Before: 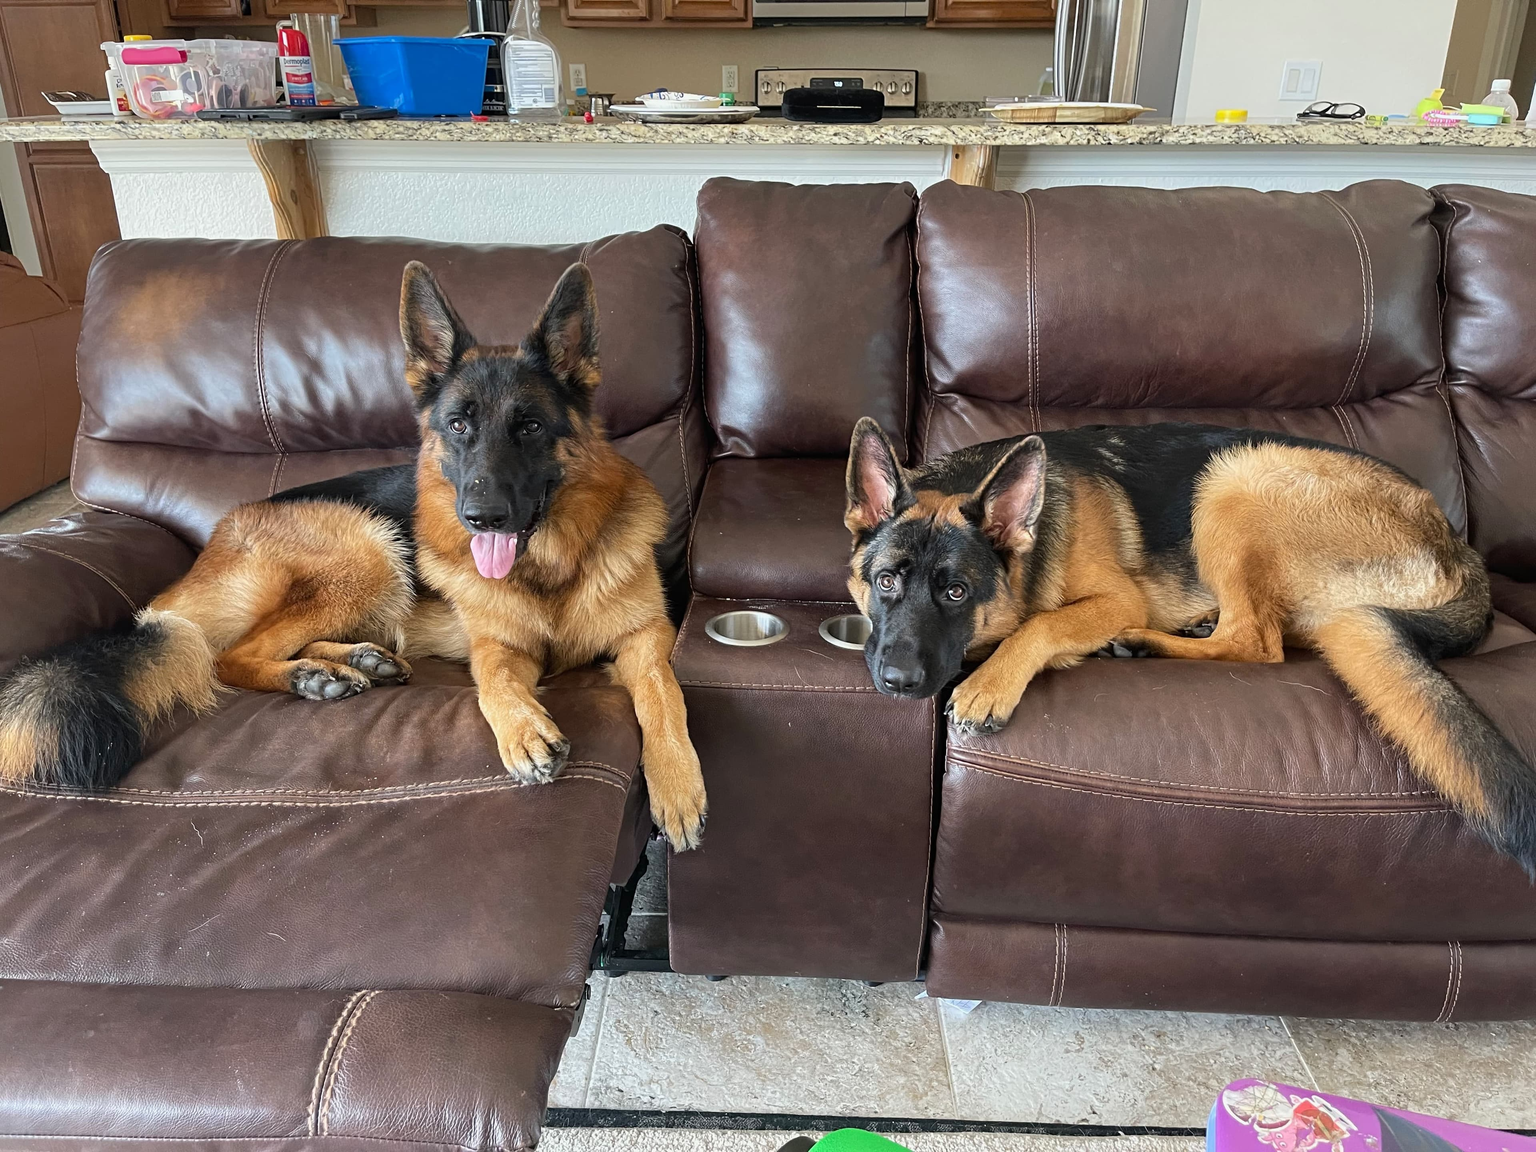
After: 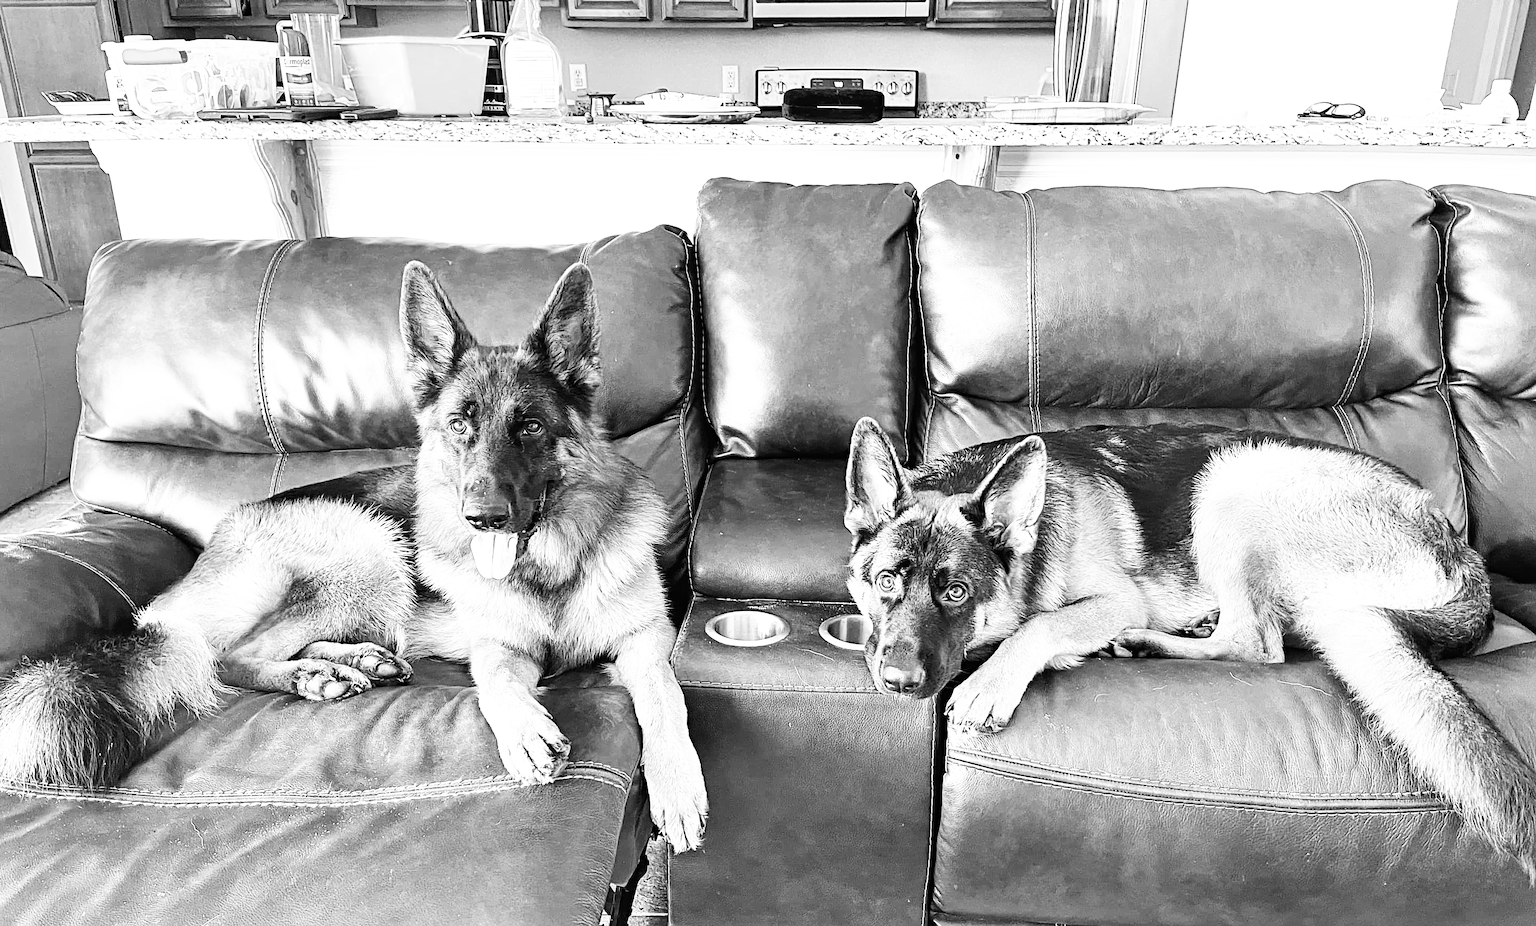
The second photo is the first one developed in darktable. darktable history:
sharpen: on, module defaults
color calibration: output gray [0.23, 0.37, 0.4, 0], gray › normalize channels true, illuminant as shot in camera, x 0.384, y 0.38, temperature 3984.64 K, gamut compression 0.03
exposure: black level correction 0, exposure 1.001 EV, compensate highlight preservation false
shadows and highlights: shadows 76.32, highlights -24.19, soften with gaussian
base curve: curves: ch0 [(0, 0) (0.007, 0.004) (0.027, 0.03) (0.046, 0.07) (0.207, 0.54) (0.442, 0.872) (0.673, 0.972) (1, 1)], exposure shift 0.01, preserve colors none
haze removal: adaptive false
crop: bottom 19.588%
